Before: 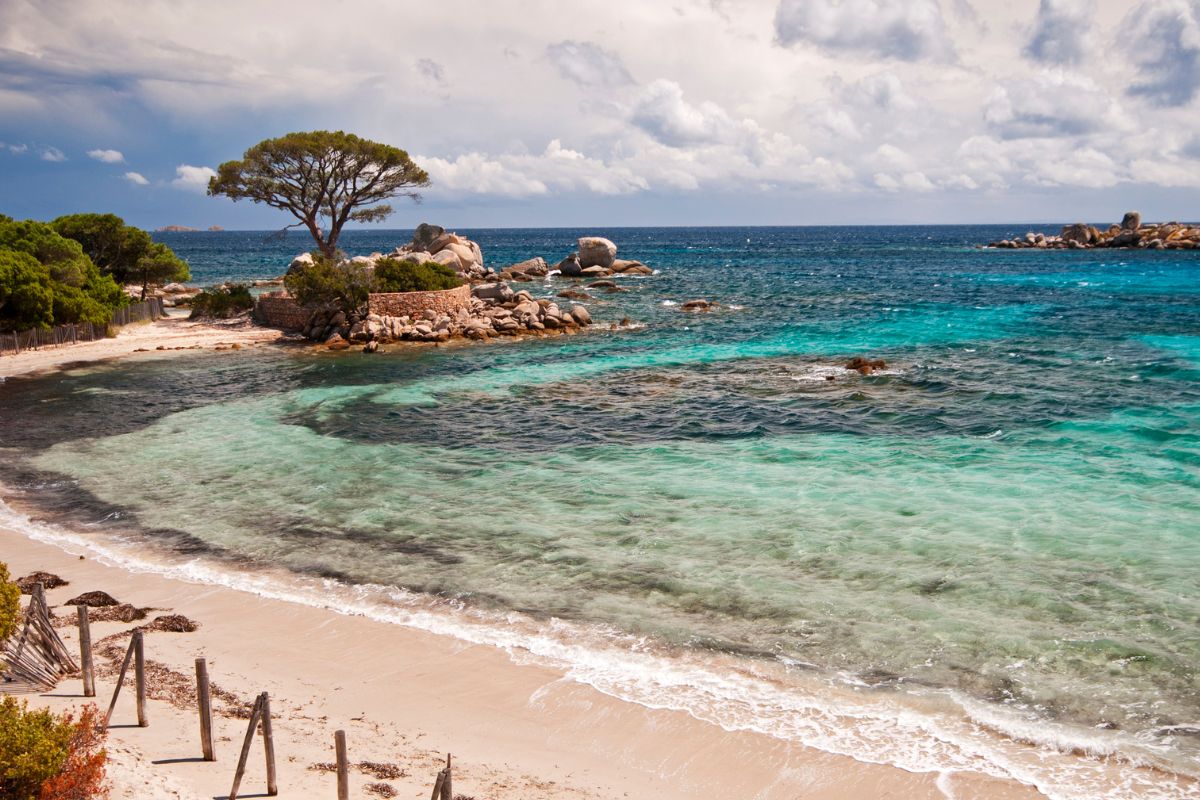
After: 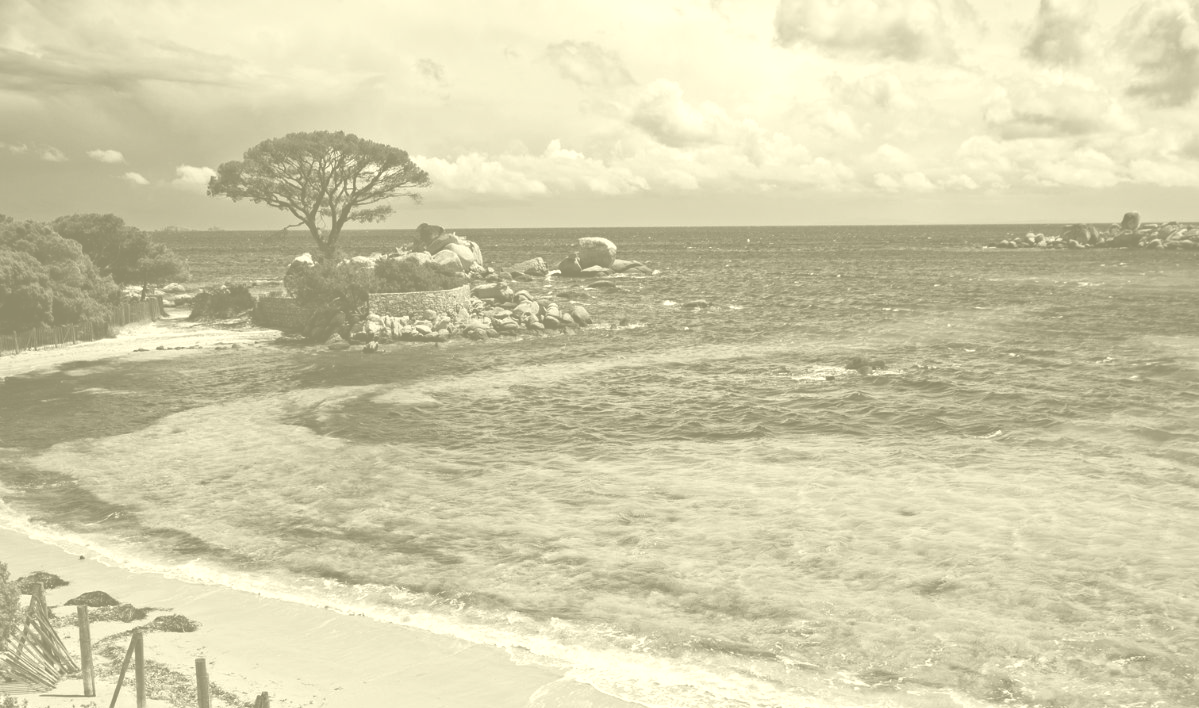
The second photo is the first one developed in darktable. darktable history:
contrast brightness saturation: contrast 0.1, brightness -0.26, saturation 0.14
crop and rotate: top 0%, bottom 11.49%
haze removal: on, module defaults
colorize: hue 43.2°, saturation 40%, version 1
color correction: highlights a* 21.88, highlights b* 22.25
